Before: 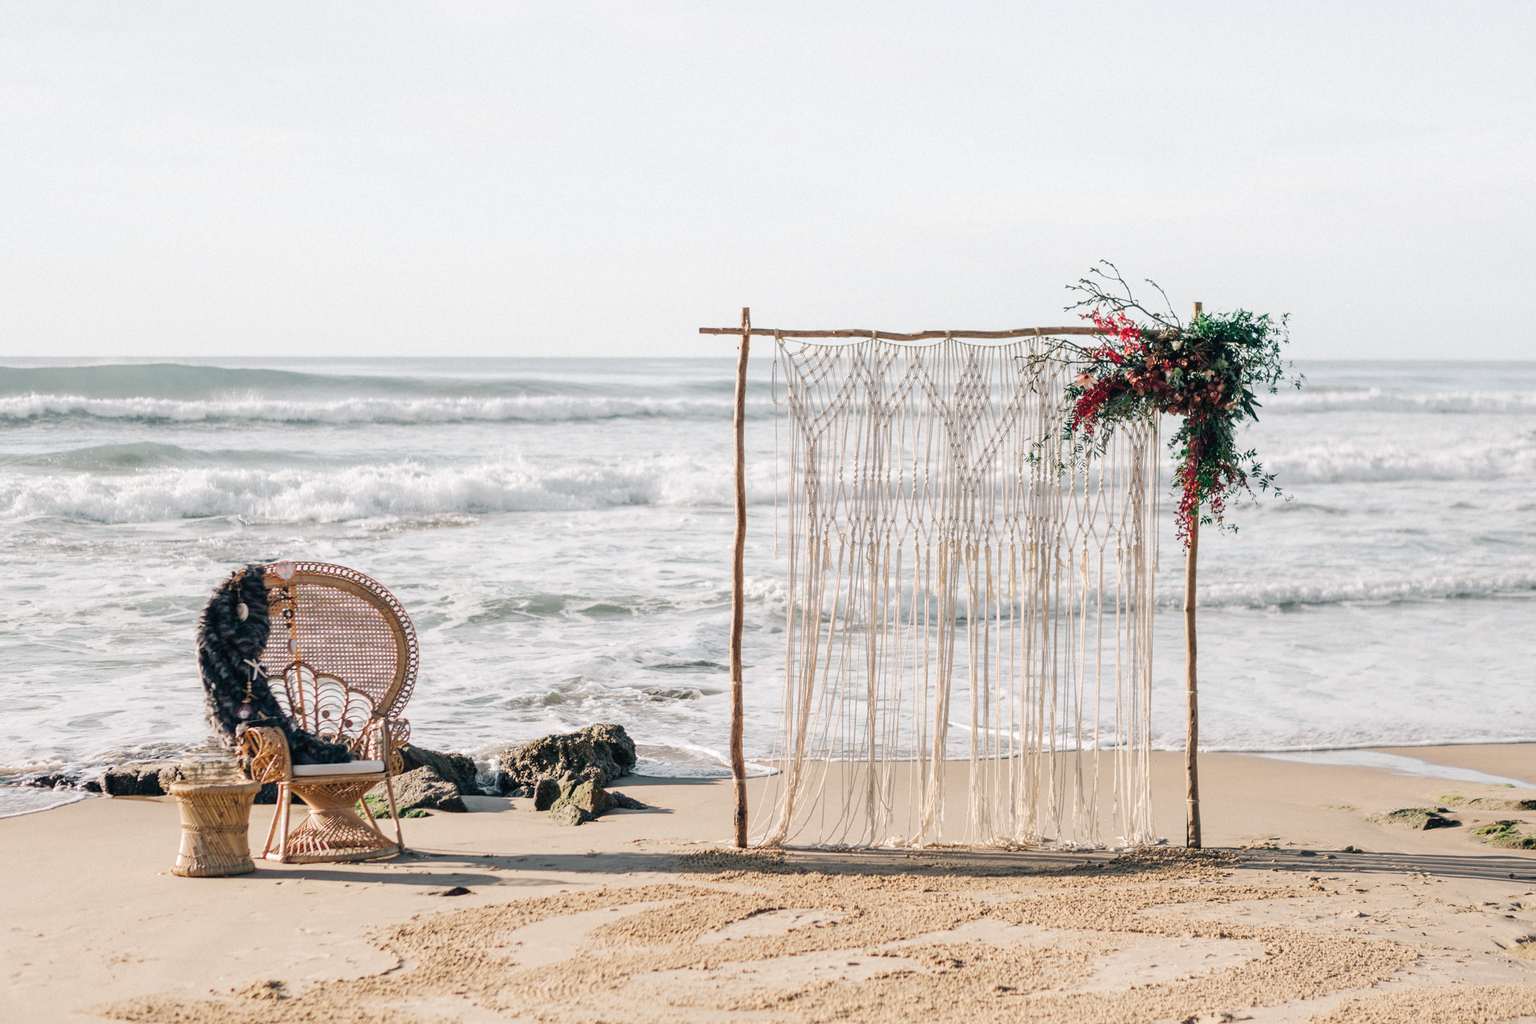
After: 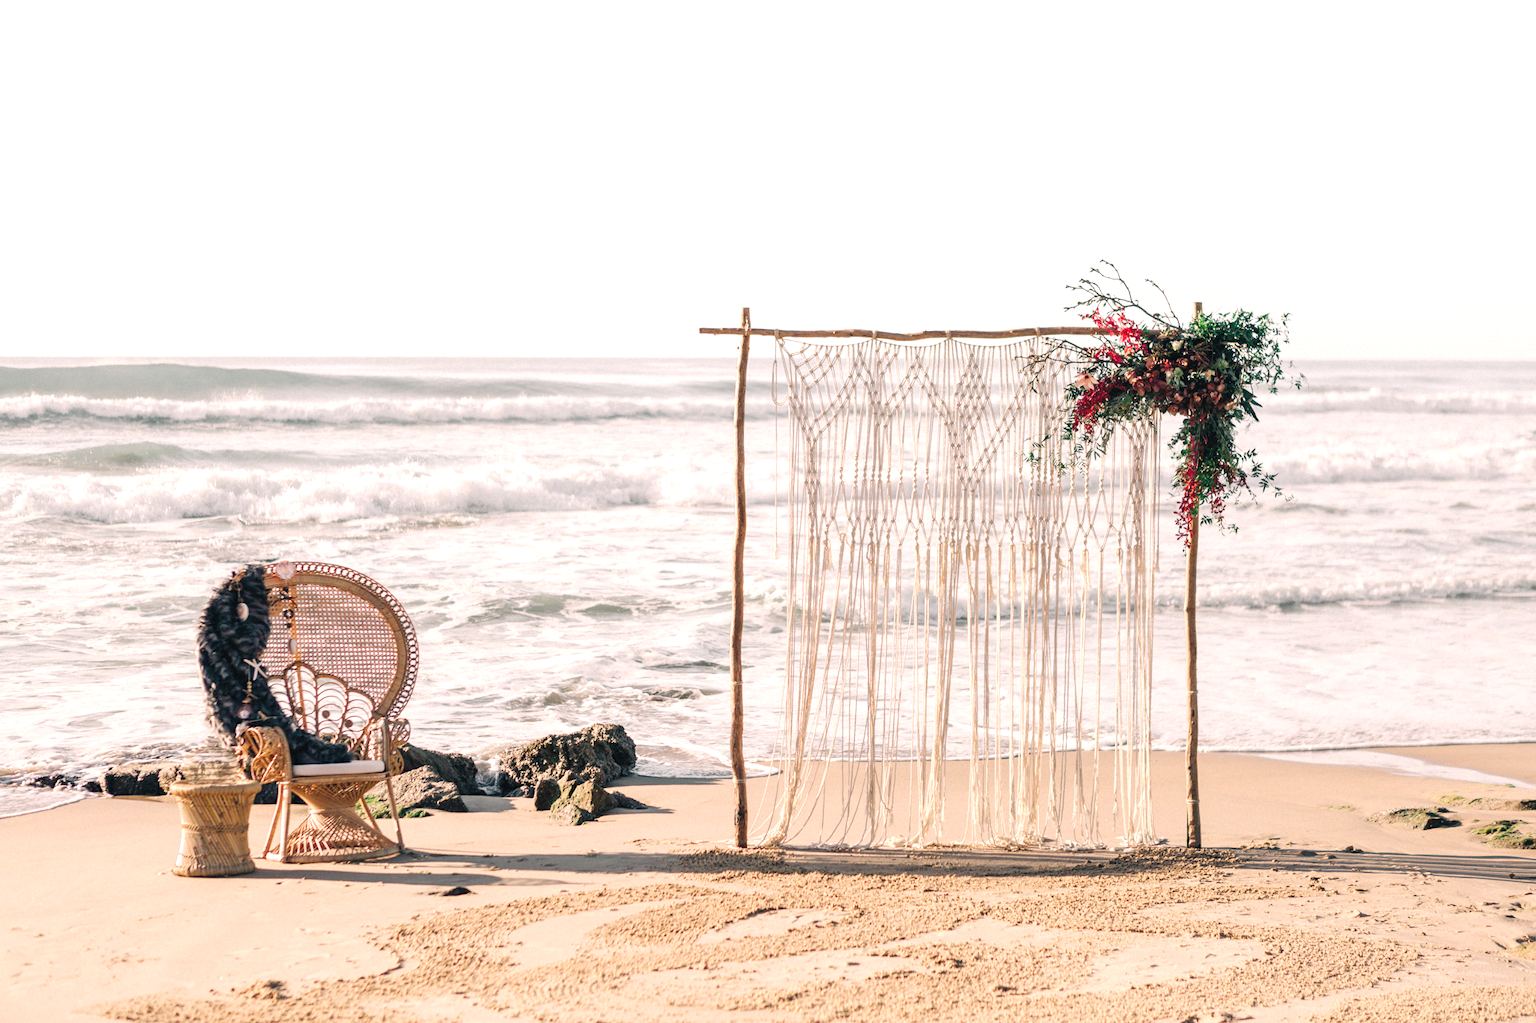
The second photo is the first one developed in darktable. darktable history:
exposure: black level correction 0, exposure 0.4 EV, compensate exposure bias true, compensate highlight preservation false
color correction: highlights a* 5.81, highlights b* 4.84
